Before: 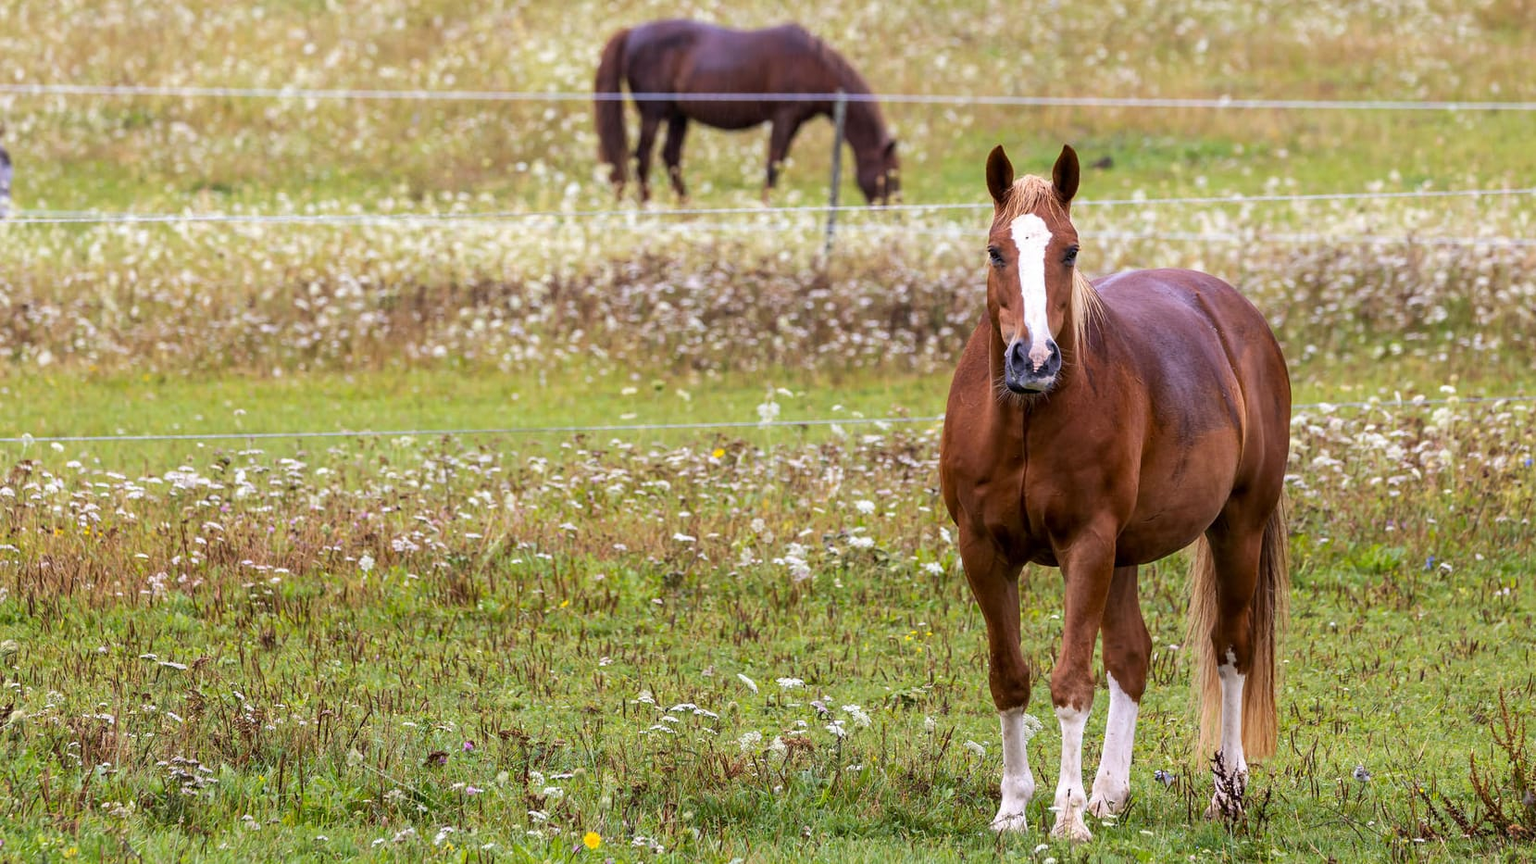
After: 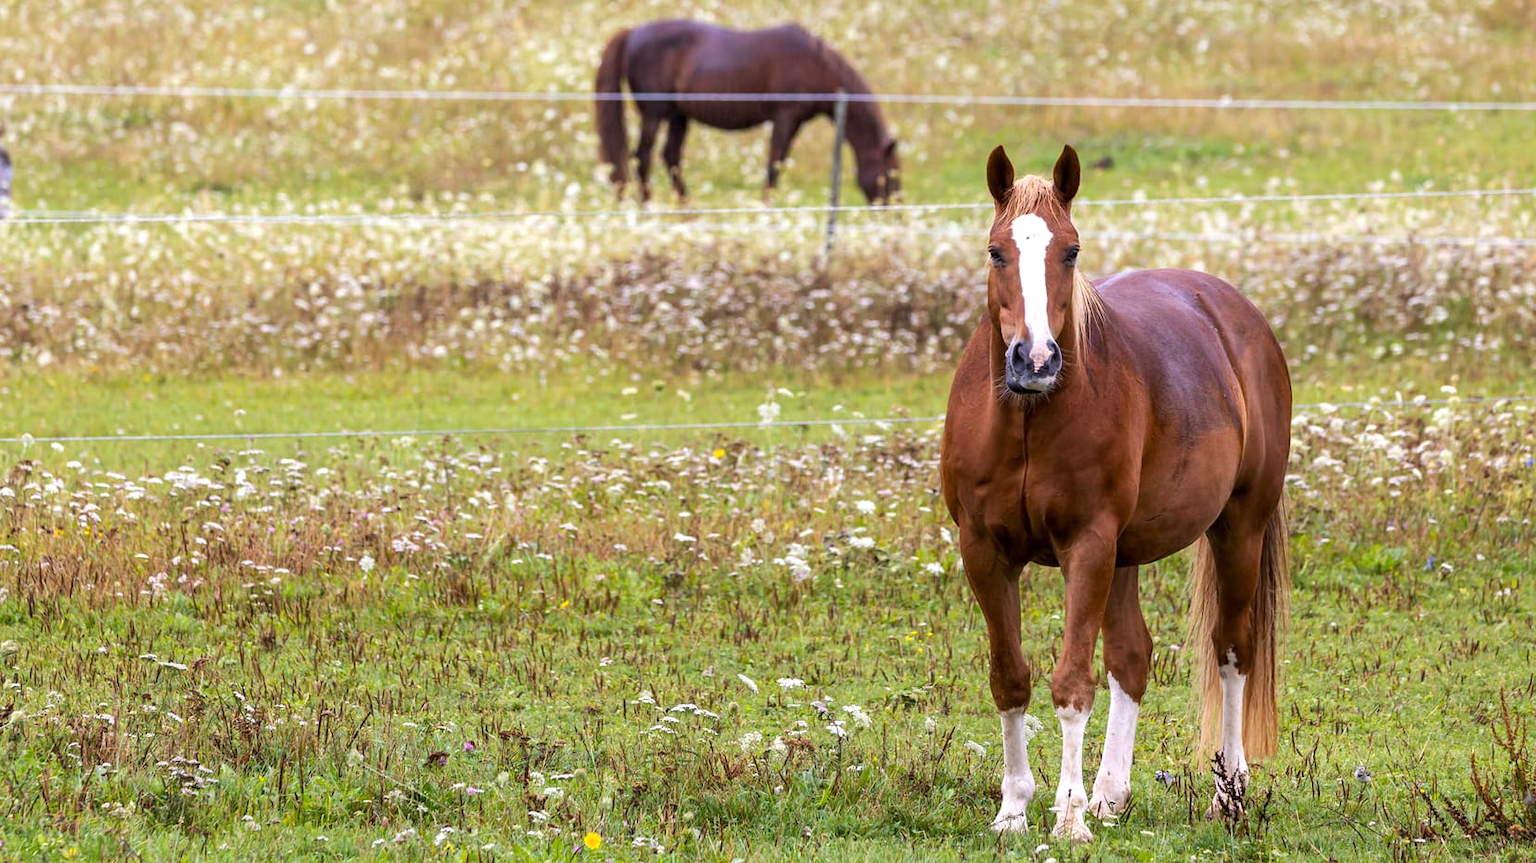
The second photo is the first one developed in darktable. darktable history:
shadows and highlights: radius 331.84, shadows 53.55, highlights -100, compress 94.63%, highlights color adjustment 73.23%, soften with gaussian
exposure: exposure 0.2 EV, compensate highlight preservation false
